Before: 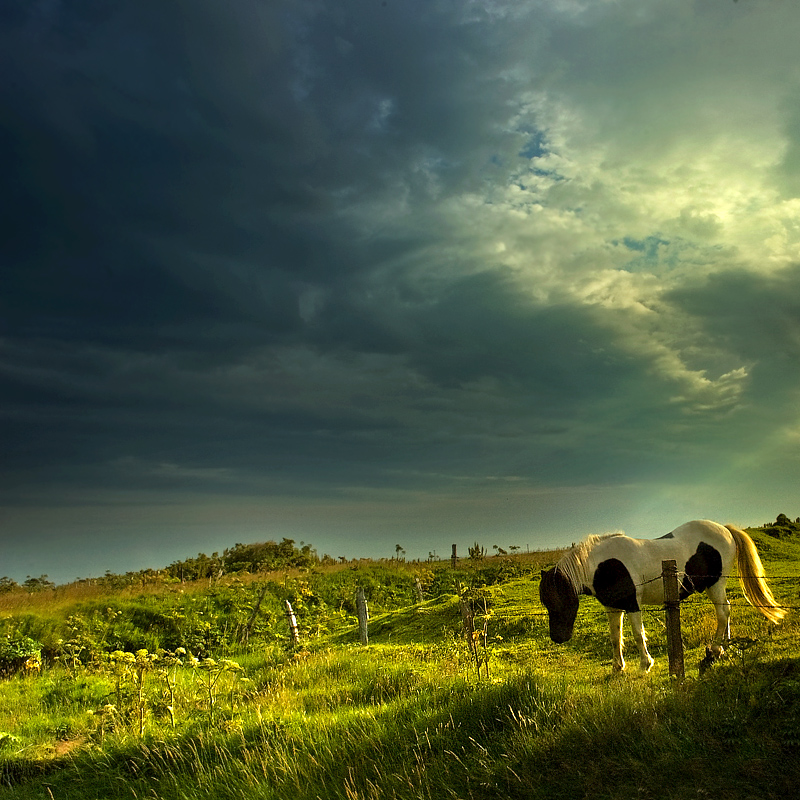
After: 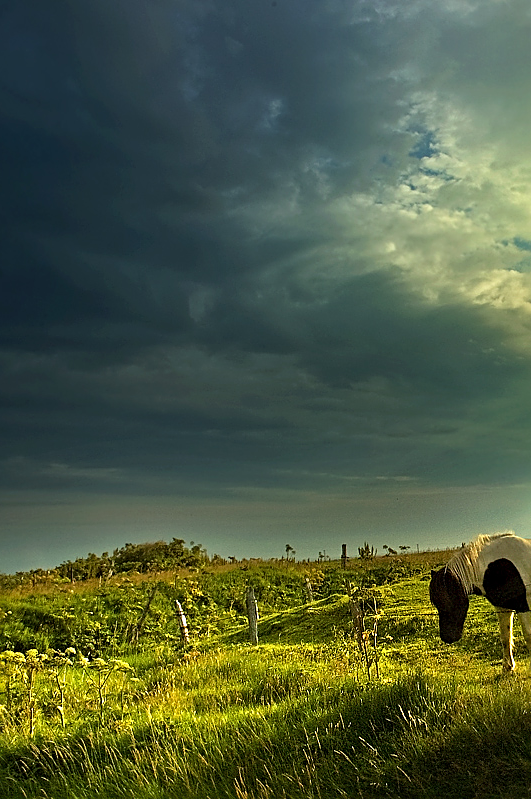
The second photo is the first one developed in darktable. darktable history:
crop and rotate: left 13.817%, right 19.706%
sharpen: on, module defaults
